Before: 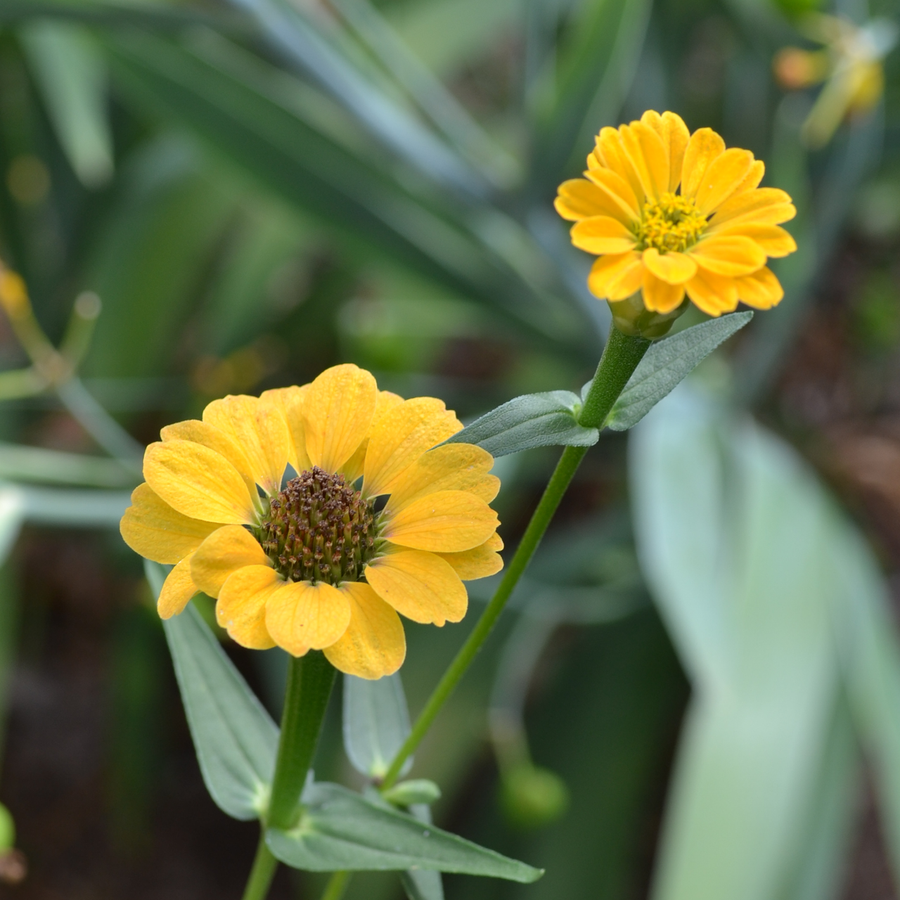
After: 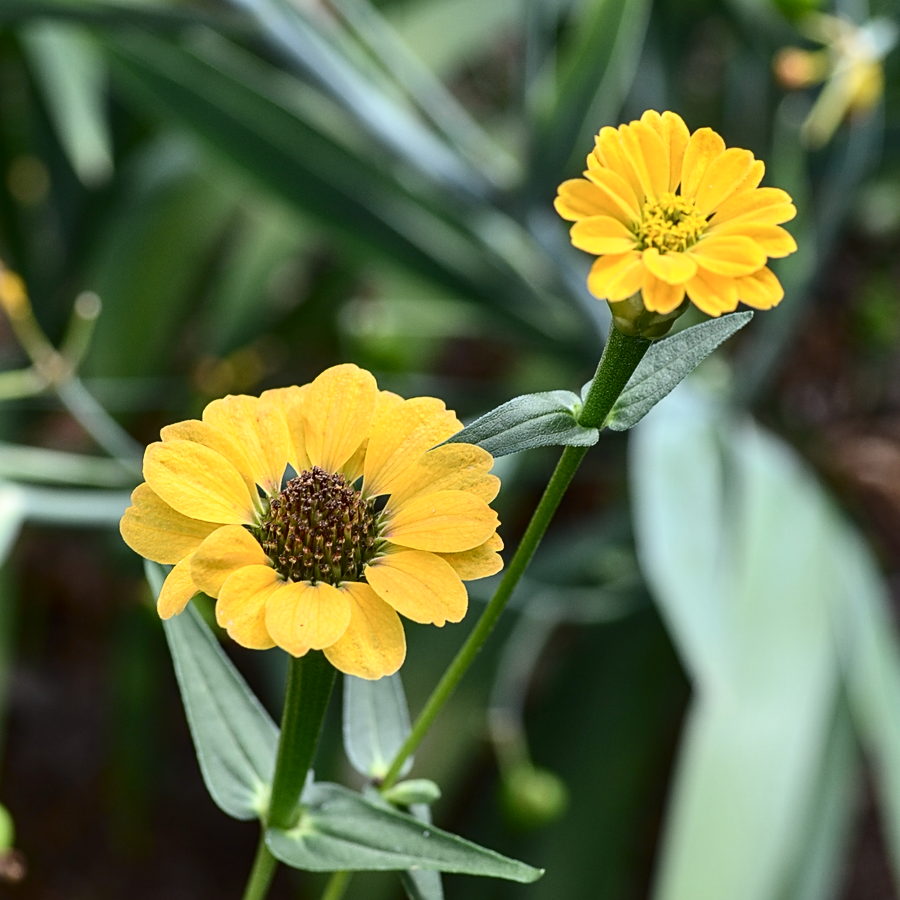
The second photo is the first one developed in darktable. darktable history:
sharpen: on, module defaults
contrast brightness saturation: contrast 0.288
local contrast: on, module defaults
